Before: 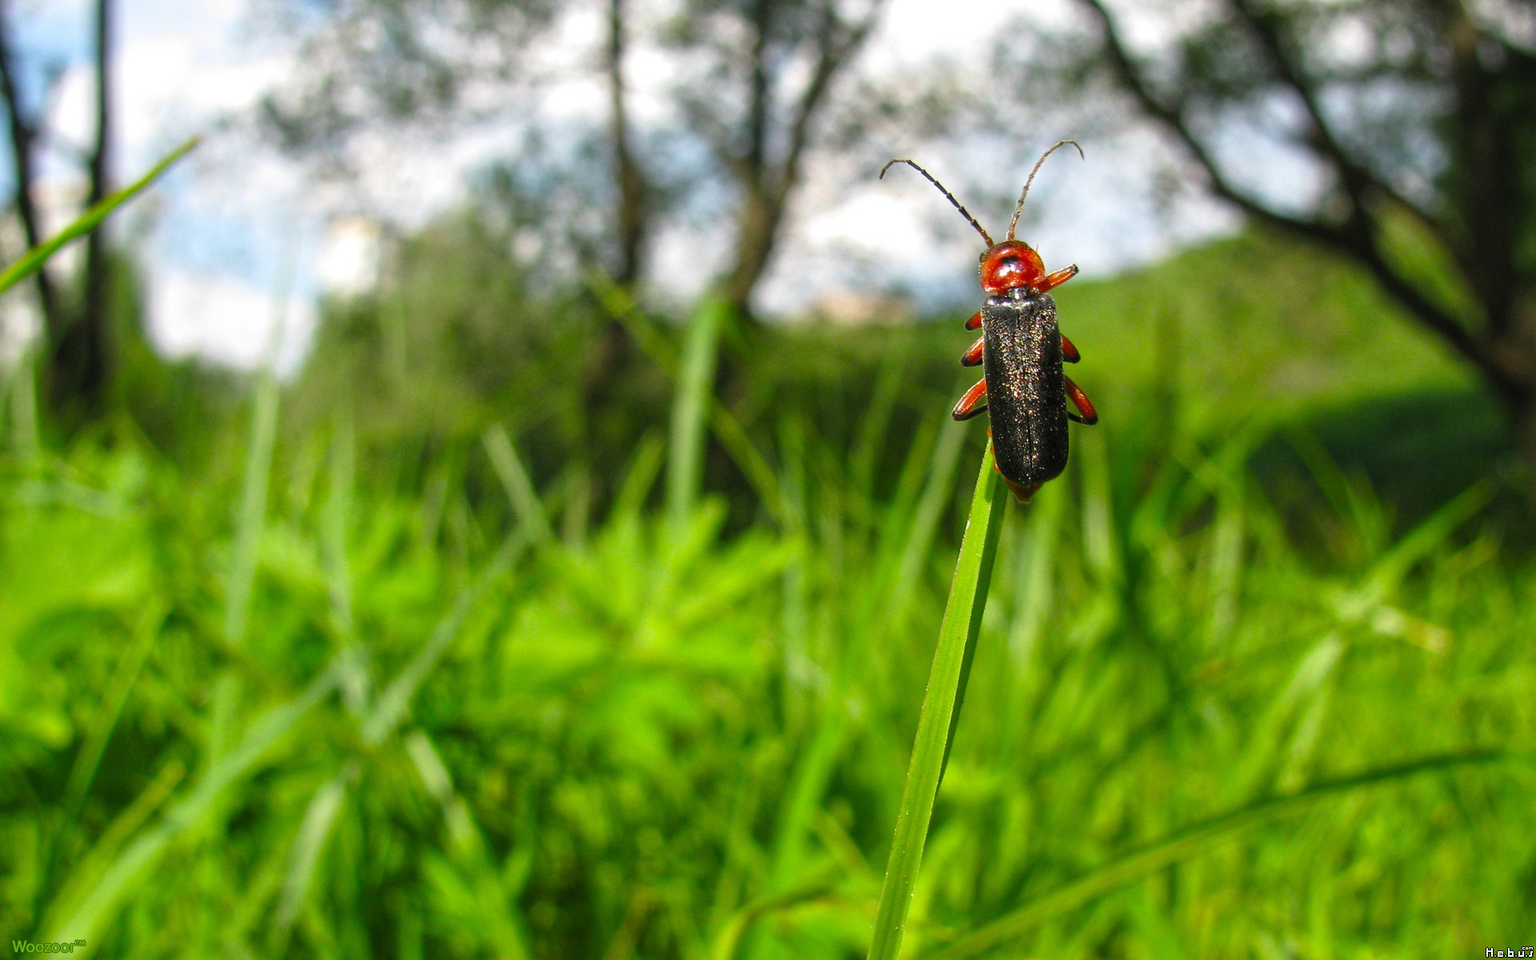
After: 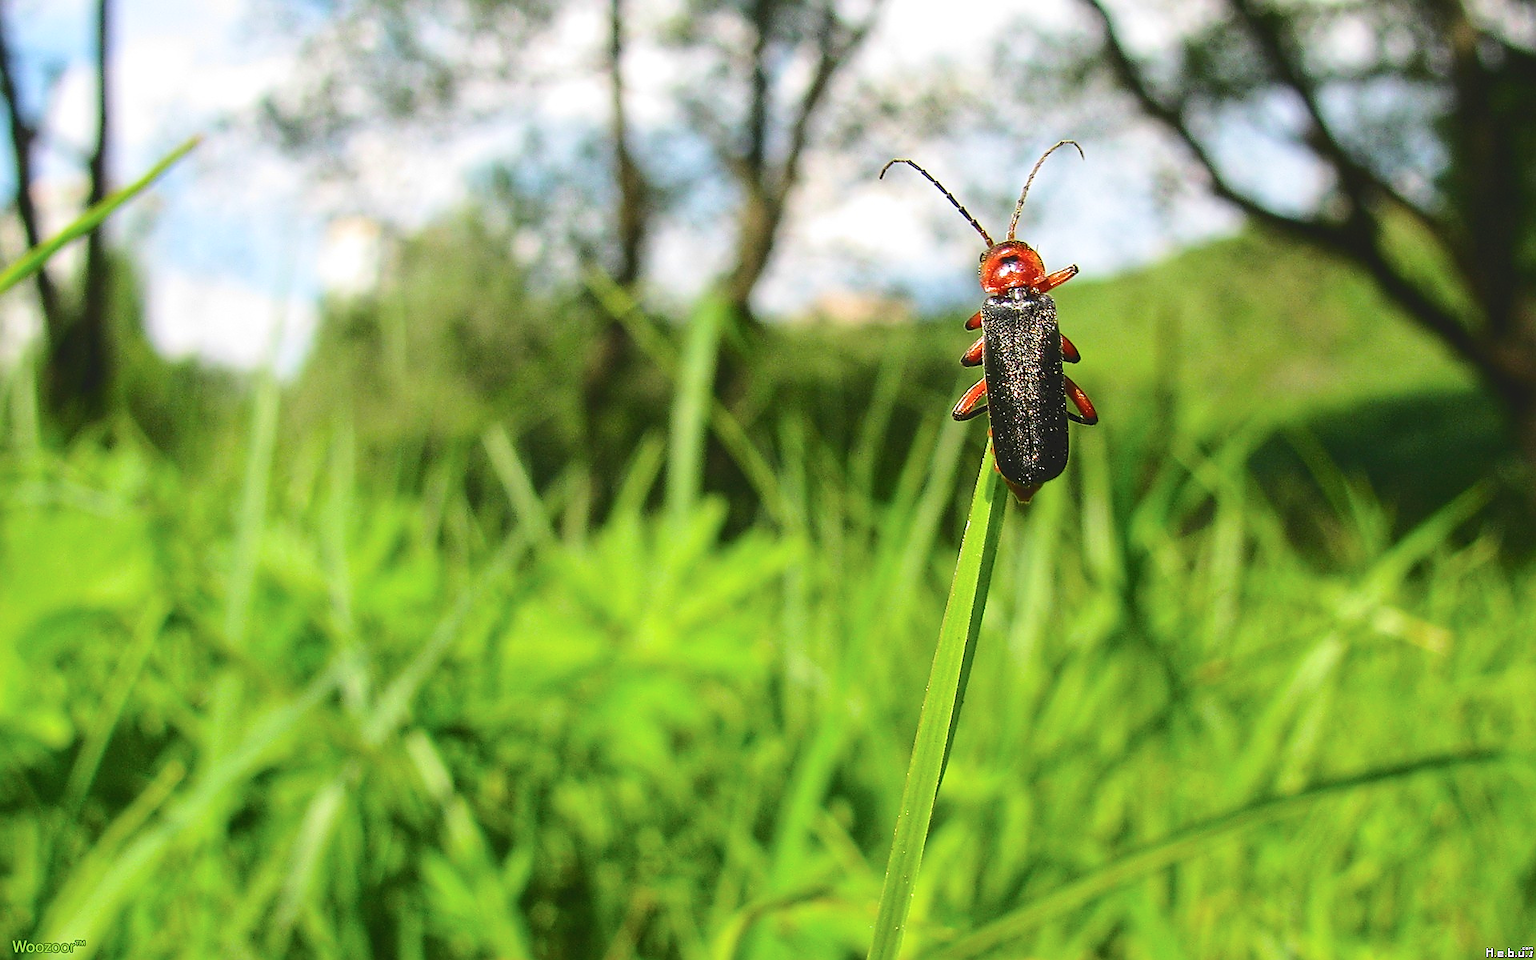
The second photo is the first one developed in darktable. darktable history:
sharpen: radius 1.392, amount 1.252, threshold 0.646
velvia: on, module defaults
tone curve: curves: ch0 [(0, 0) (0.003, 0.112) (0.011, 0.115) (0.025, 0.111) (0.044, 0.114) (0.069, 0.126) (0.1, 0.144) (0.136, 0.164) (0.177, 0.196) (0.224, 0.249) (0.277, 0.316) (0.335, 0.401) (0.399, 0.487) (0.468, 0.571) (0.543, 0.647) (0.623, 0.728) (0.709, 0.795) (0.801, 0.866) (0.898, 0.933) (1, 1)], color space Lab, independent channels
